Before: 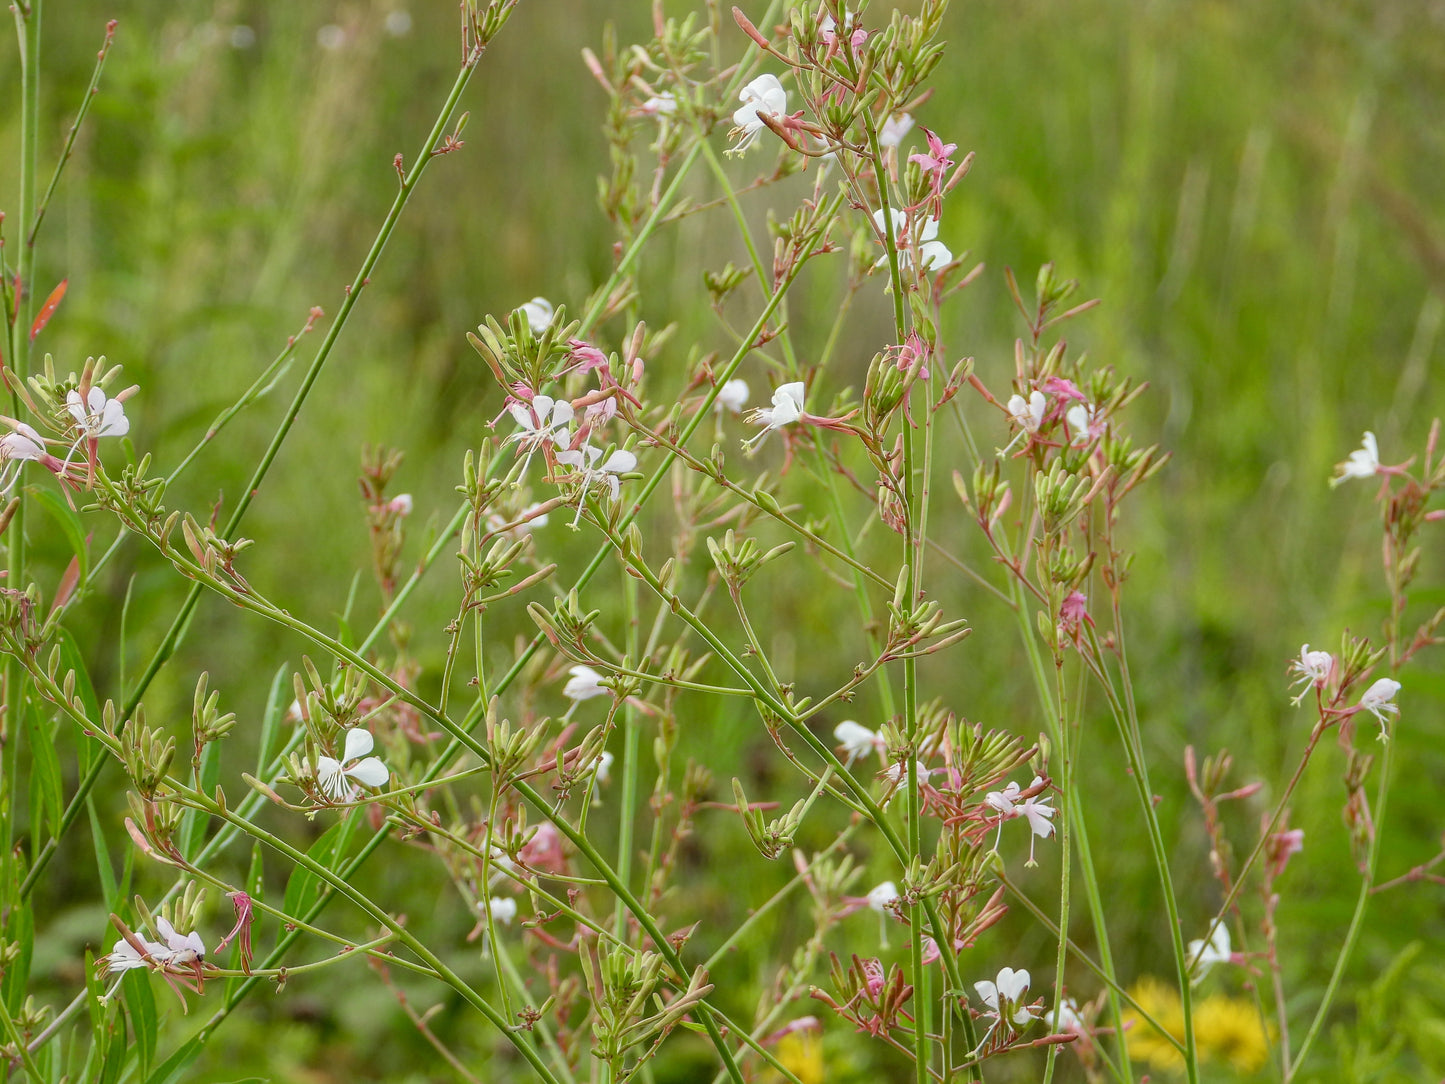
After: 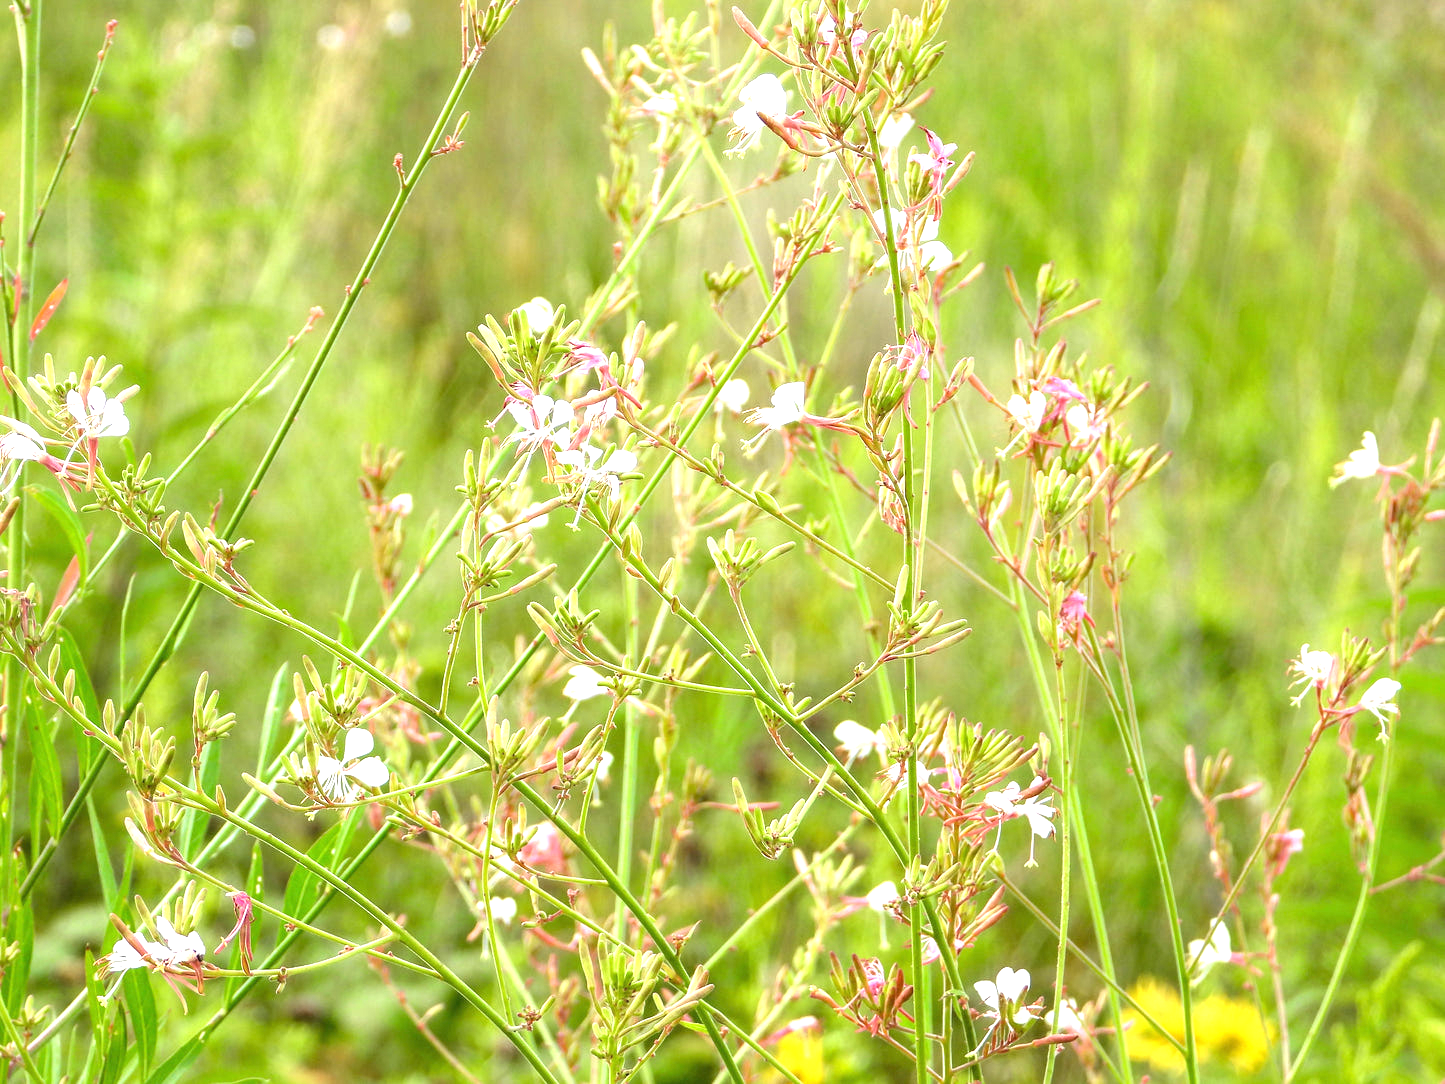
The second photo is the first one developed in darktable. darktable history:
white balance: red 1, blue 1
exposure: black level correction 0, exposure 1.379 EV, compensate exposure bias true, compensate highlight preservation false
